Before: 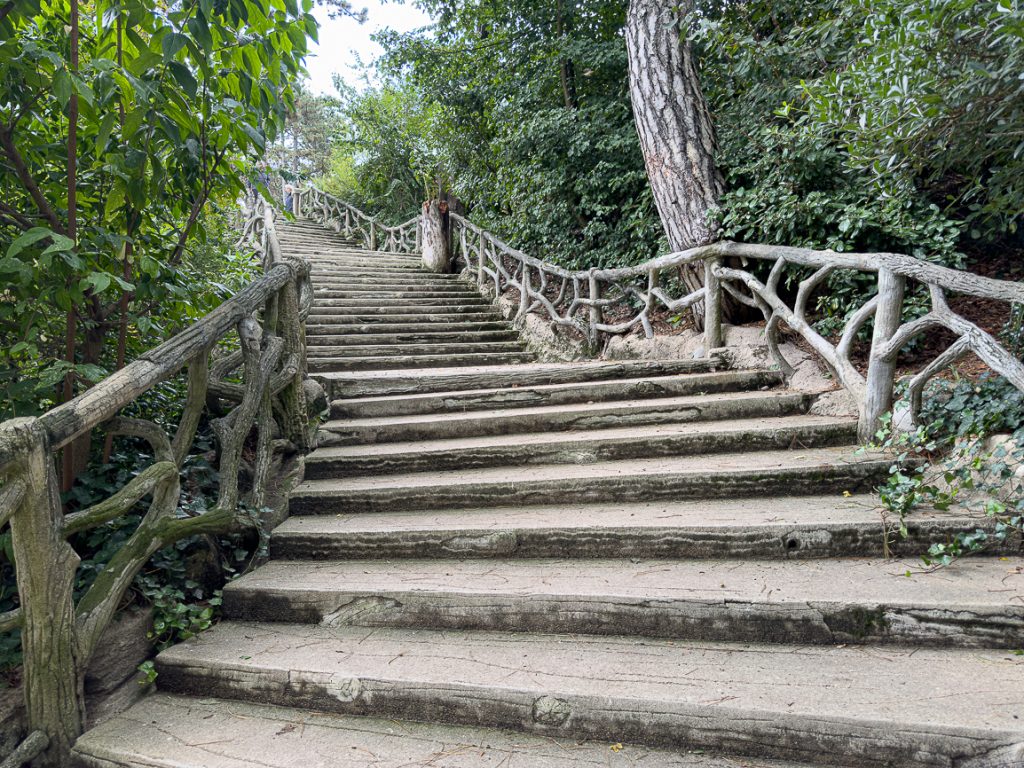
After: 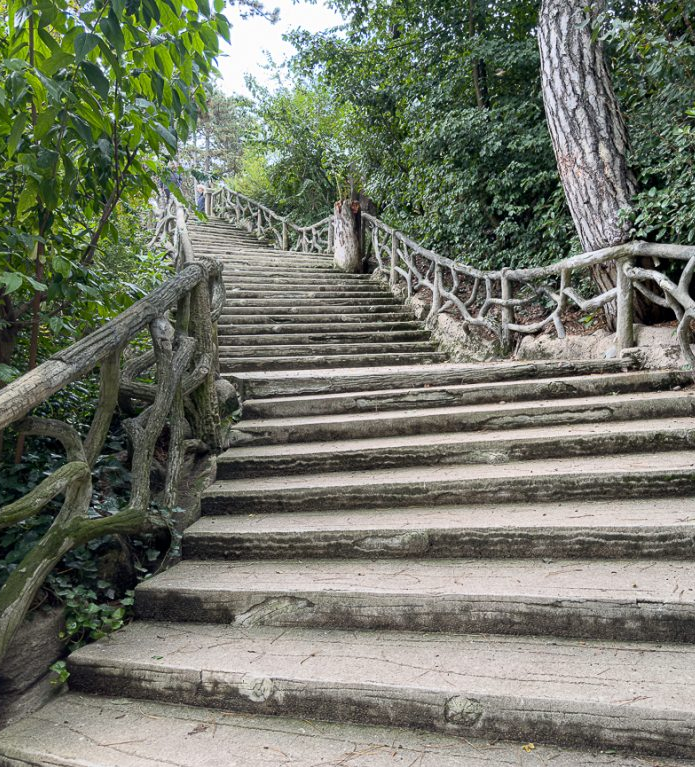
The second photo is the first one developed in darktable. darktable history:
crop and rotate: left 8.626%, right 23.485%
